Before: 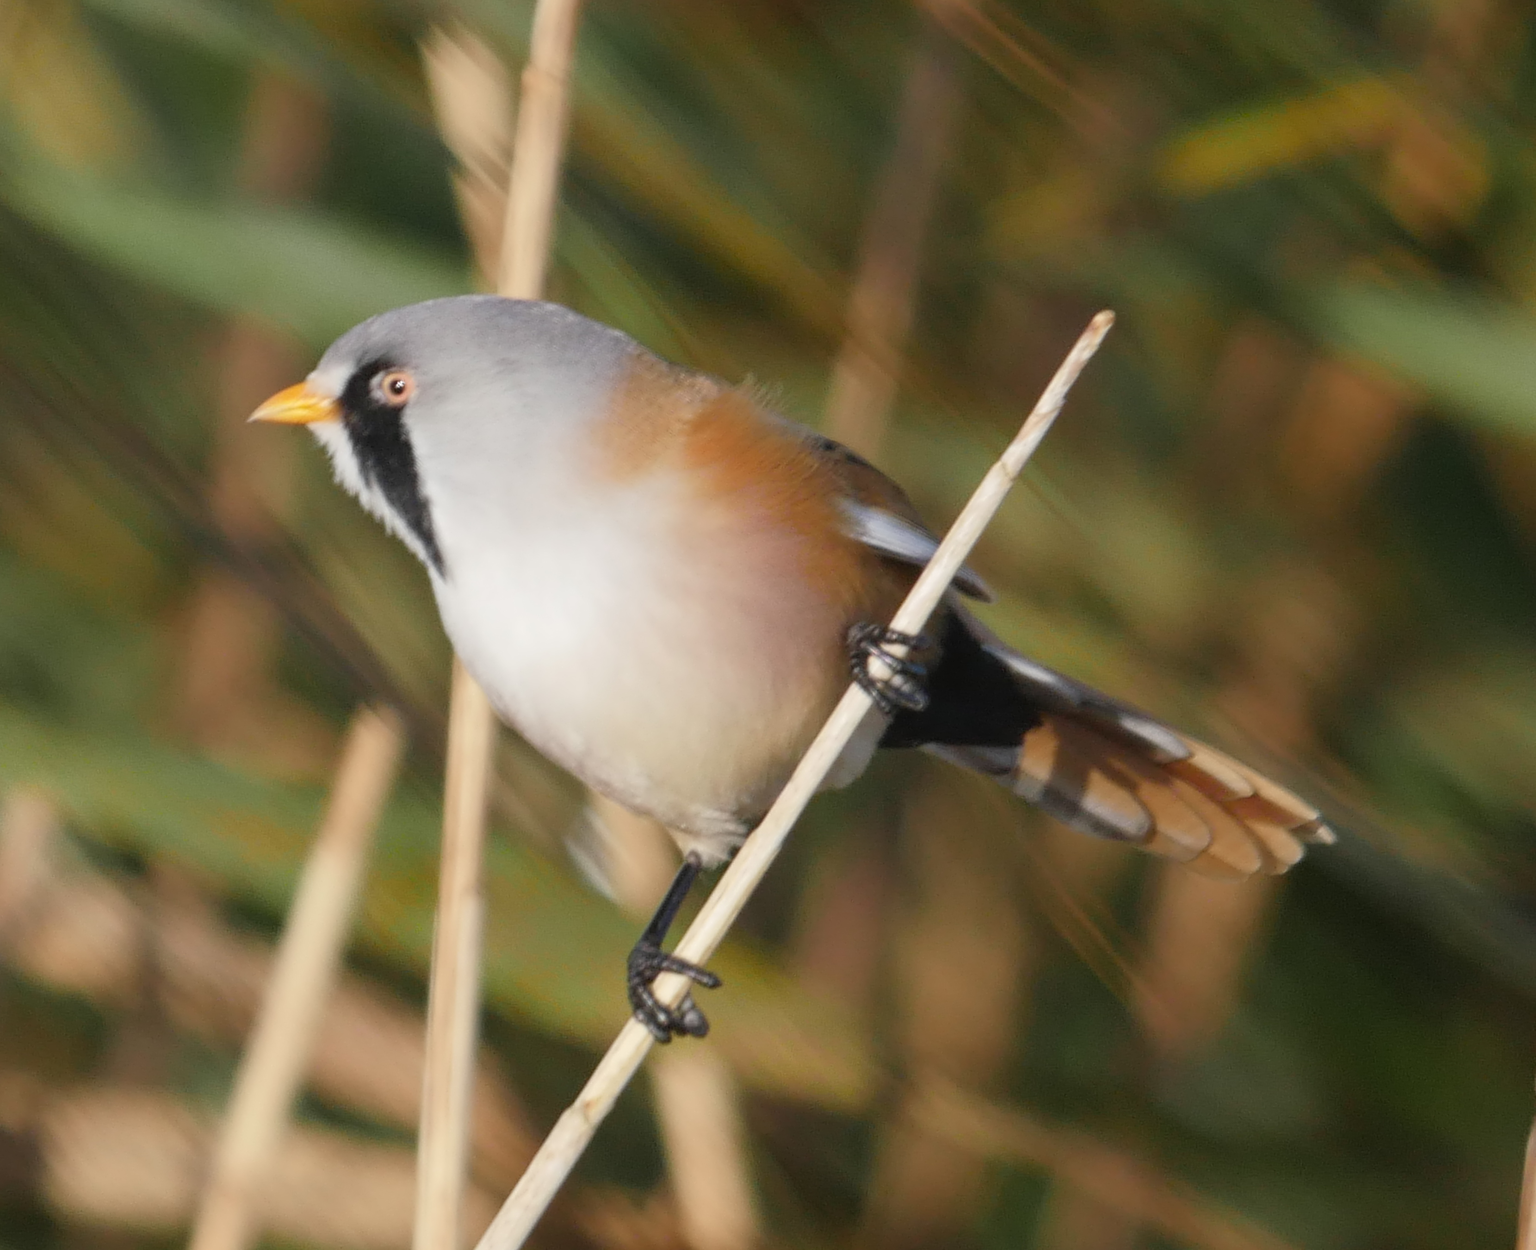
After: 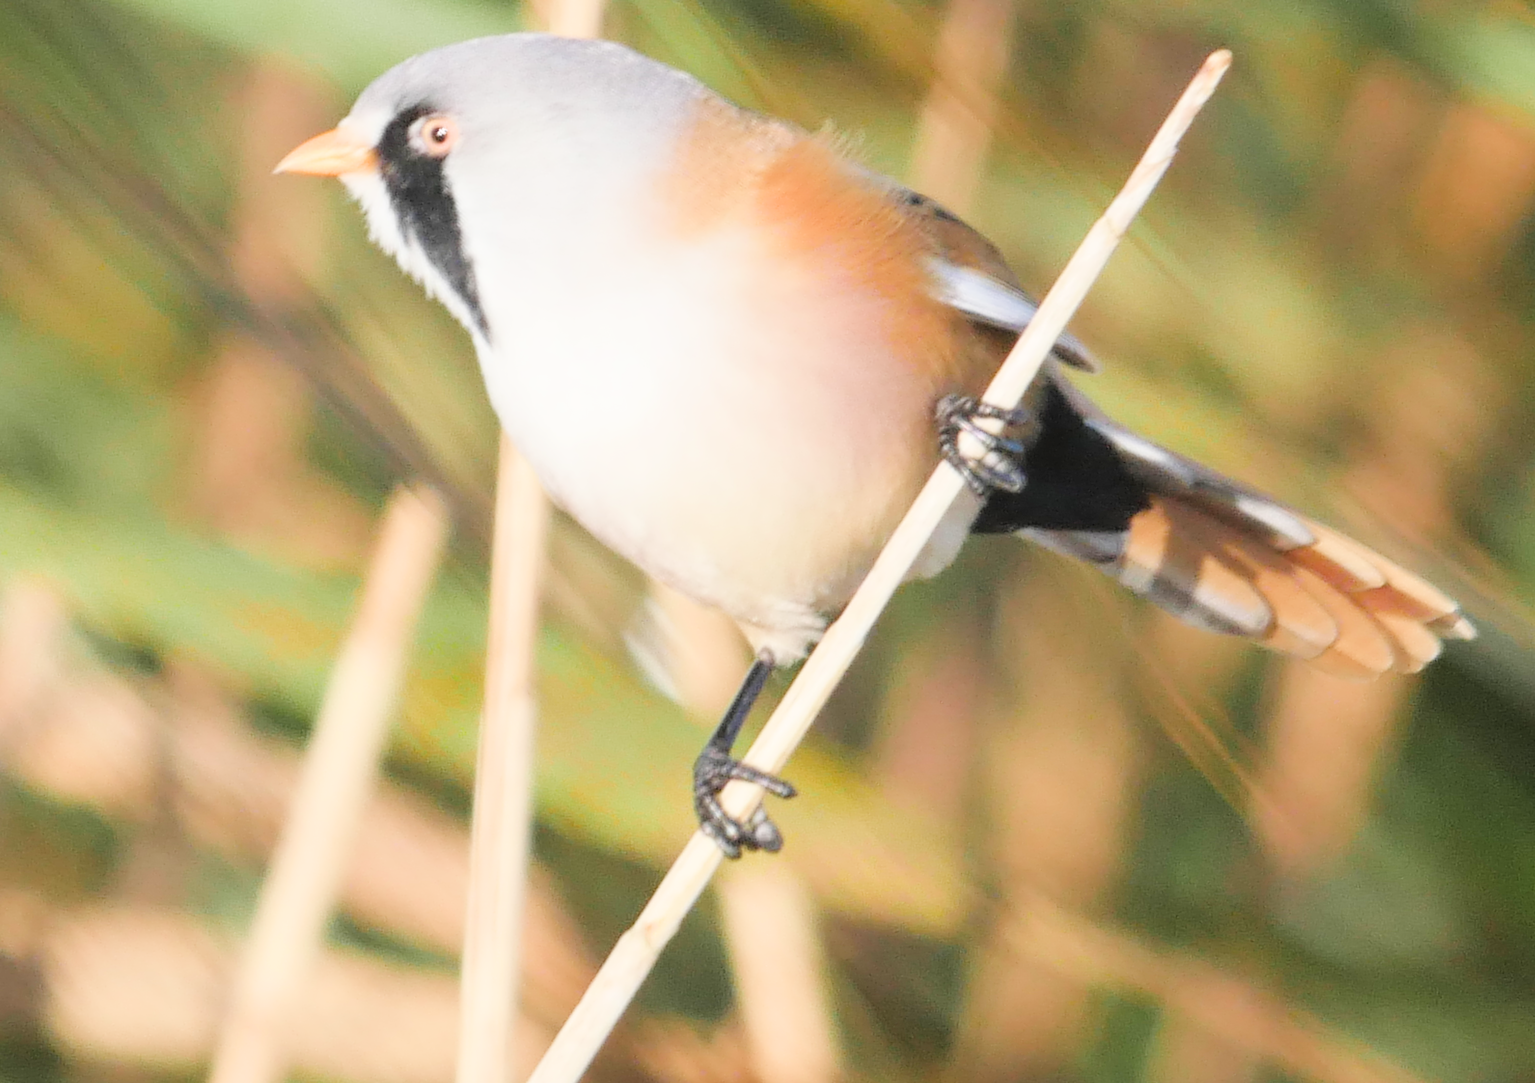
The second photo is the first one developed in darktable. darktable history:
crop: top 21.222%, right 9.457%, bottom 0.231%
filmic rgb: black relative exposure -7.65 EV, white relative exposure 4.56 EV, threshold 3.03 EV, hardness 3.61, enable highlight reconstruction true
exposure: black level correction 0, exposure 1.879 EV, compensate exposure bias true, compensate highlight preservation false
